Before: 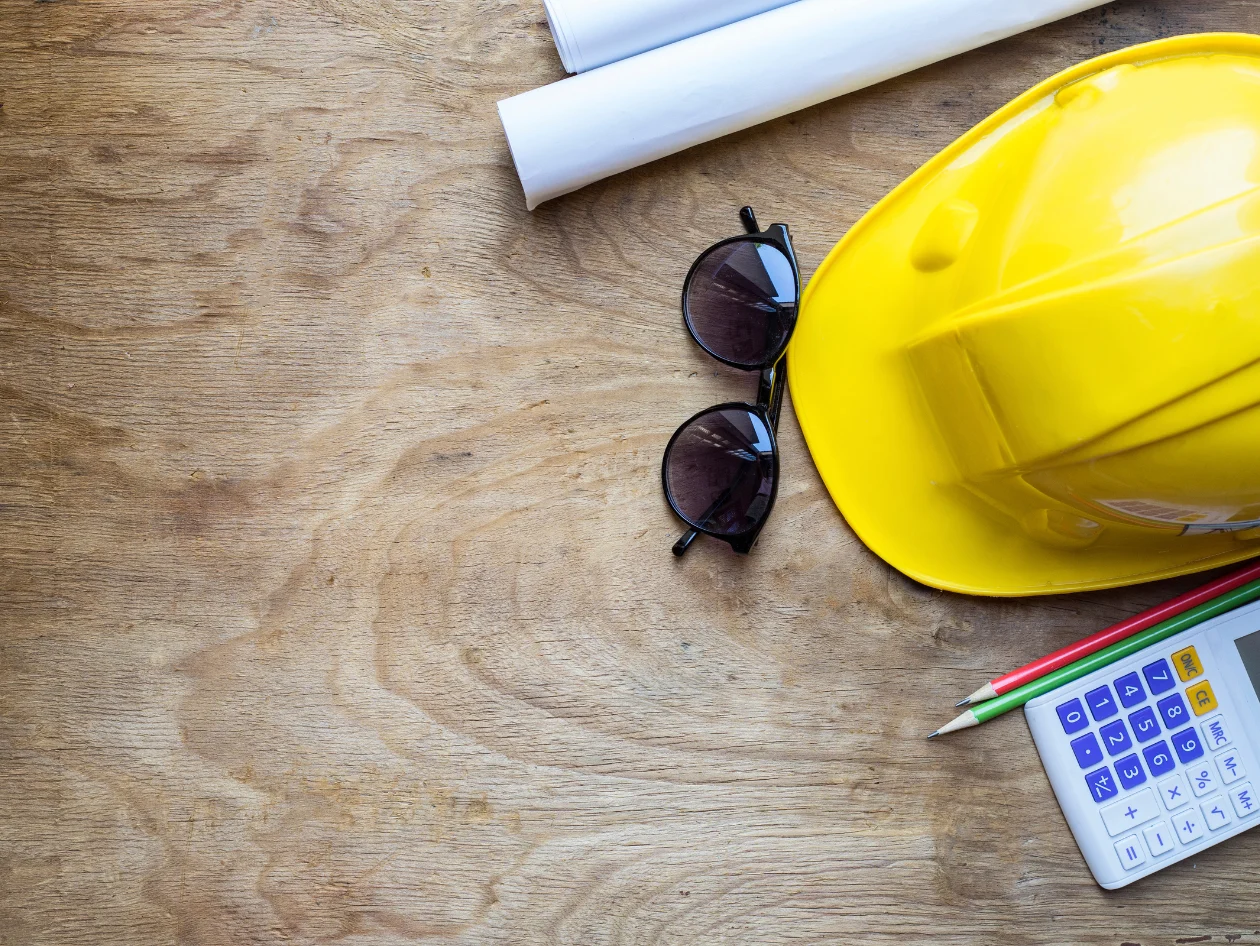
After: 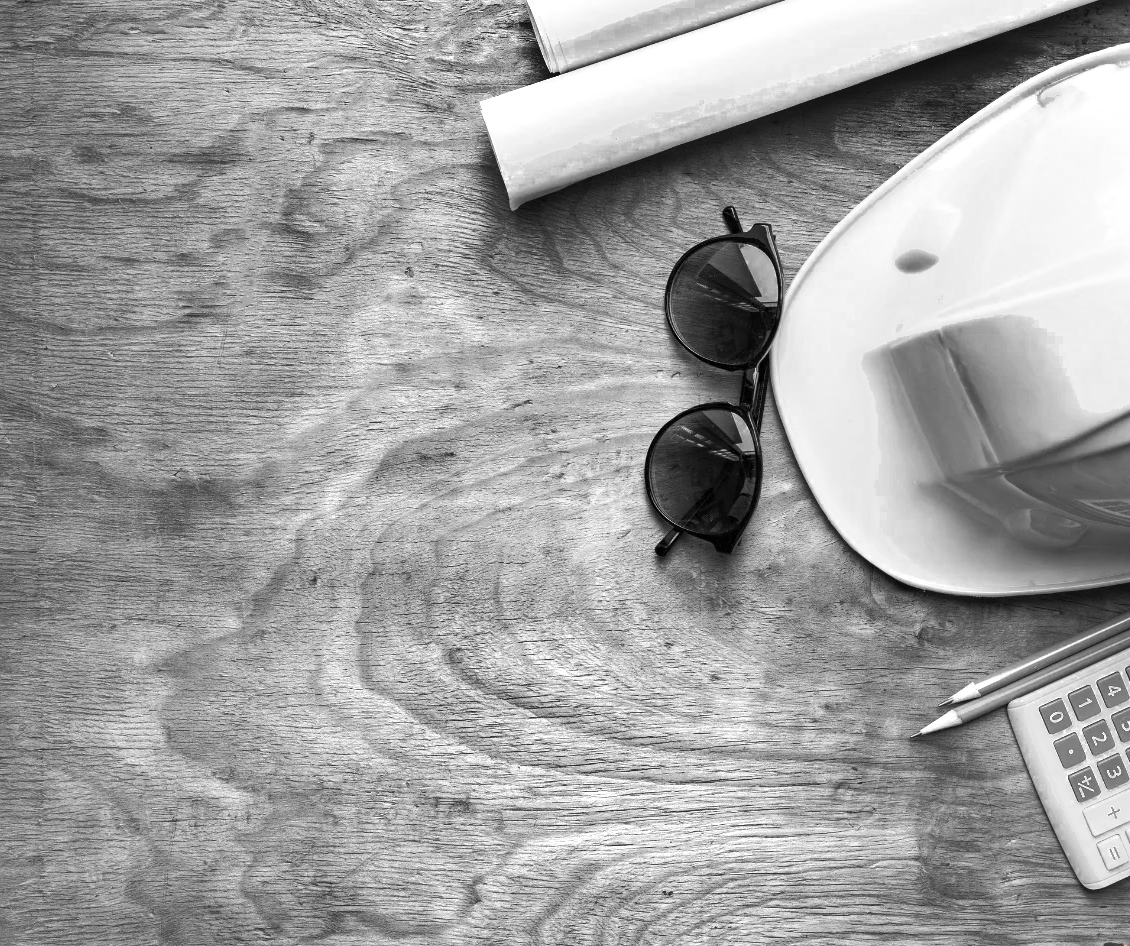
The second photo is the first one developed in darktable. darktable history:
crop and rotate: left 1.371%, right 8.913%
shadows and highlights: radius 107.07, shadows 23.76, highlights -57.91, low approximation 0.01, soften with gaussian
color correction: highlights b* -0.008, saturation 0.511
exposure: exposure 0.609 EV, compensate exposure bias true, compensate highlight preservation false
color zones: curves: ch0 [(0.002, 0.589) (0.107, 0.484) (0.146, 0.249) (0.217, 0.352) (0.309, 0.525) (0.39, 0.404) (0.455, 0.169) (0.597, 0.055) (0.724, 0.212) (0.775, 0.691) (0.869, 0.571) (1, 0.587)]; ch1 [(0, 0) (0.143, 0) (0.286, 0) (0.429, 0) (0.571, 0) (0.714, 0) (0.857, 0)]
